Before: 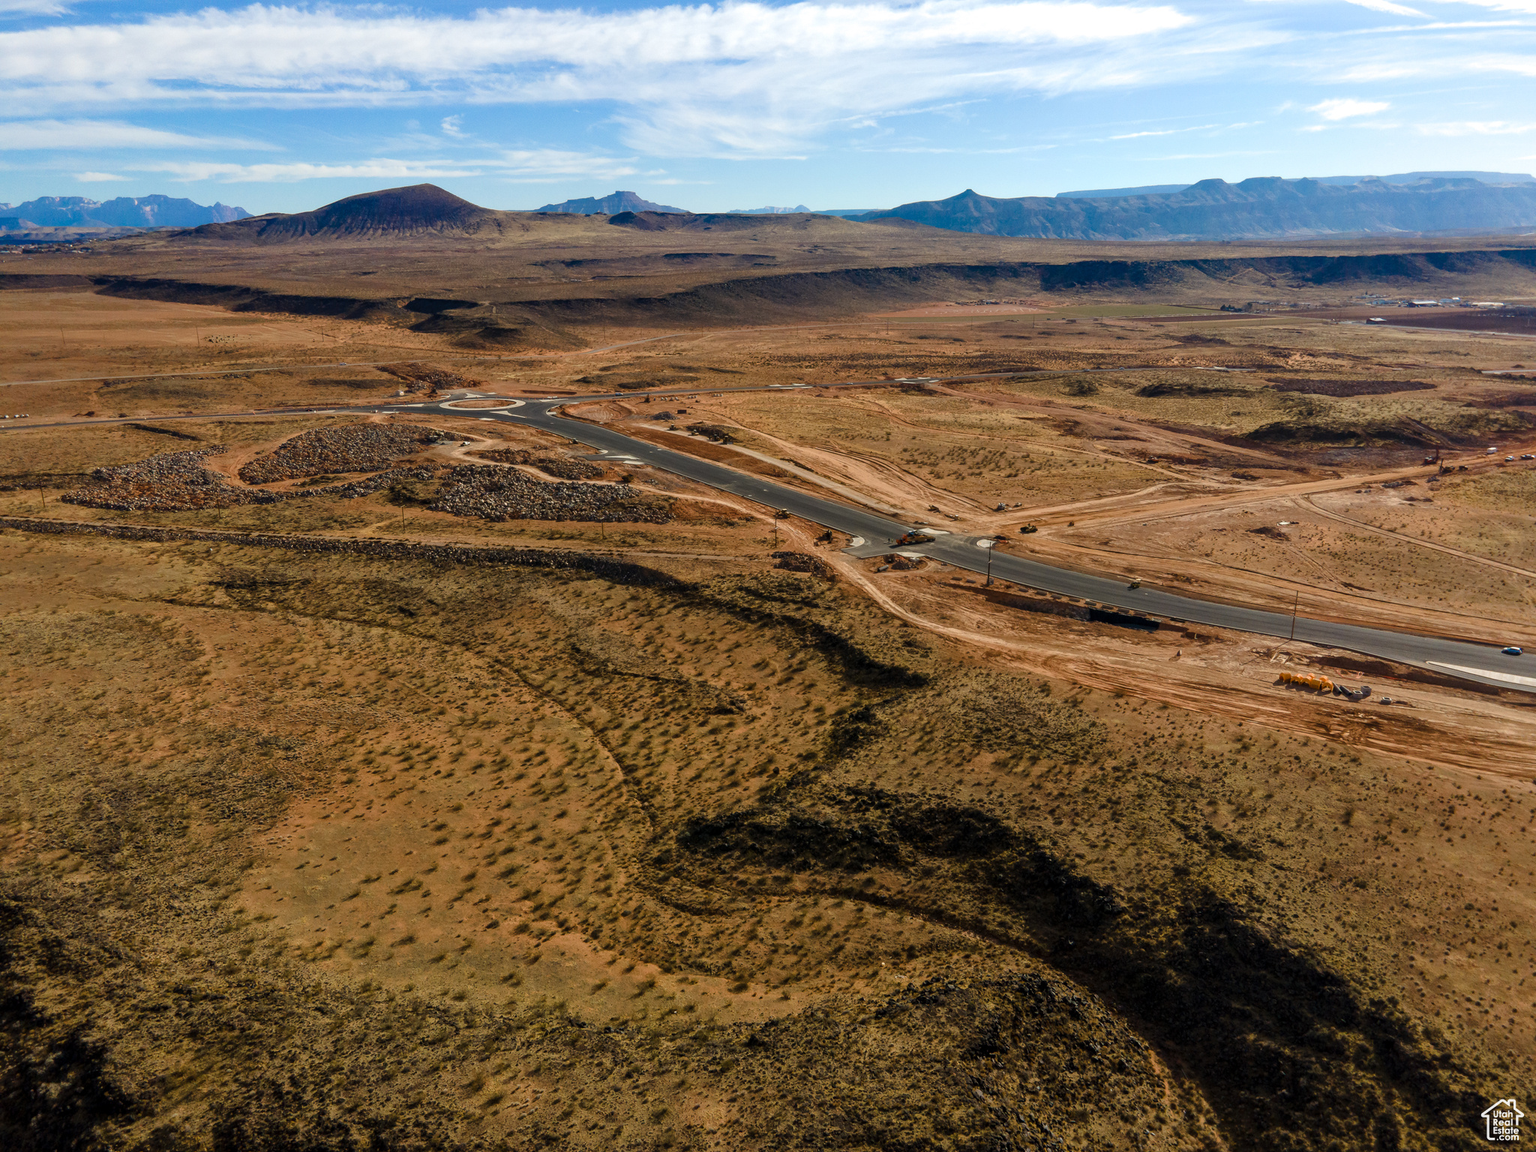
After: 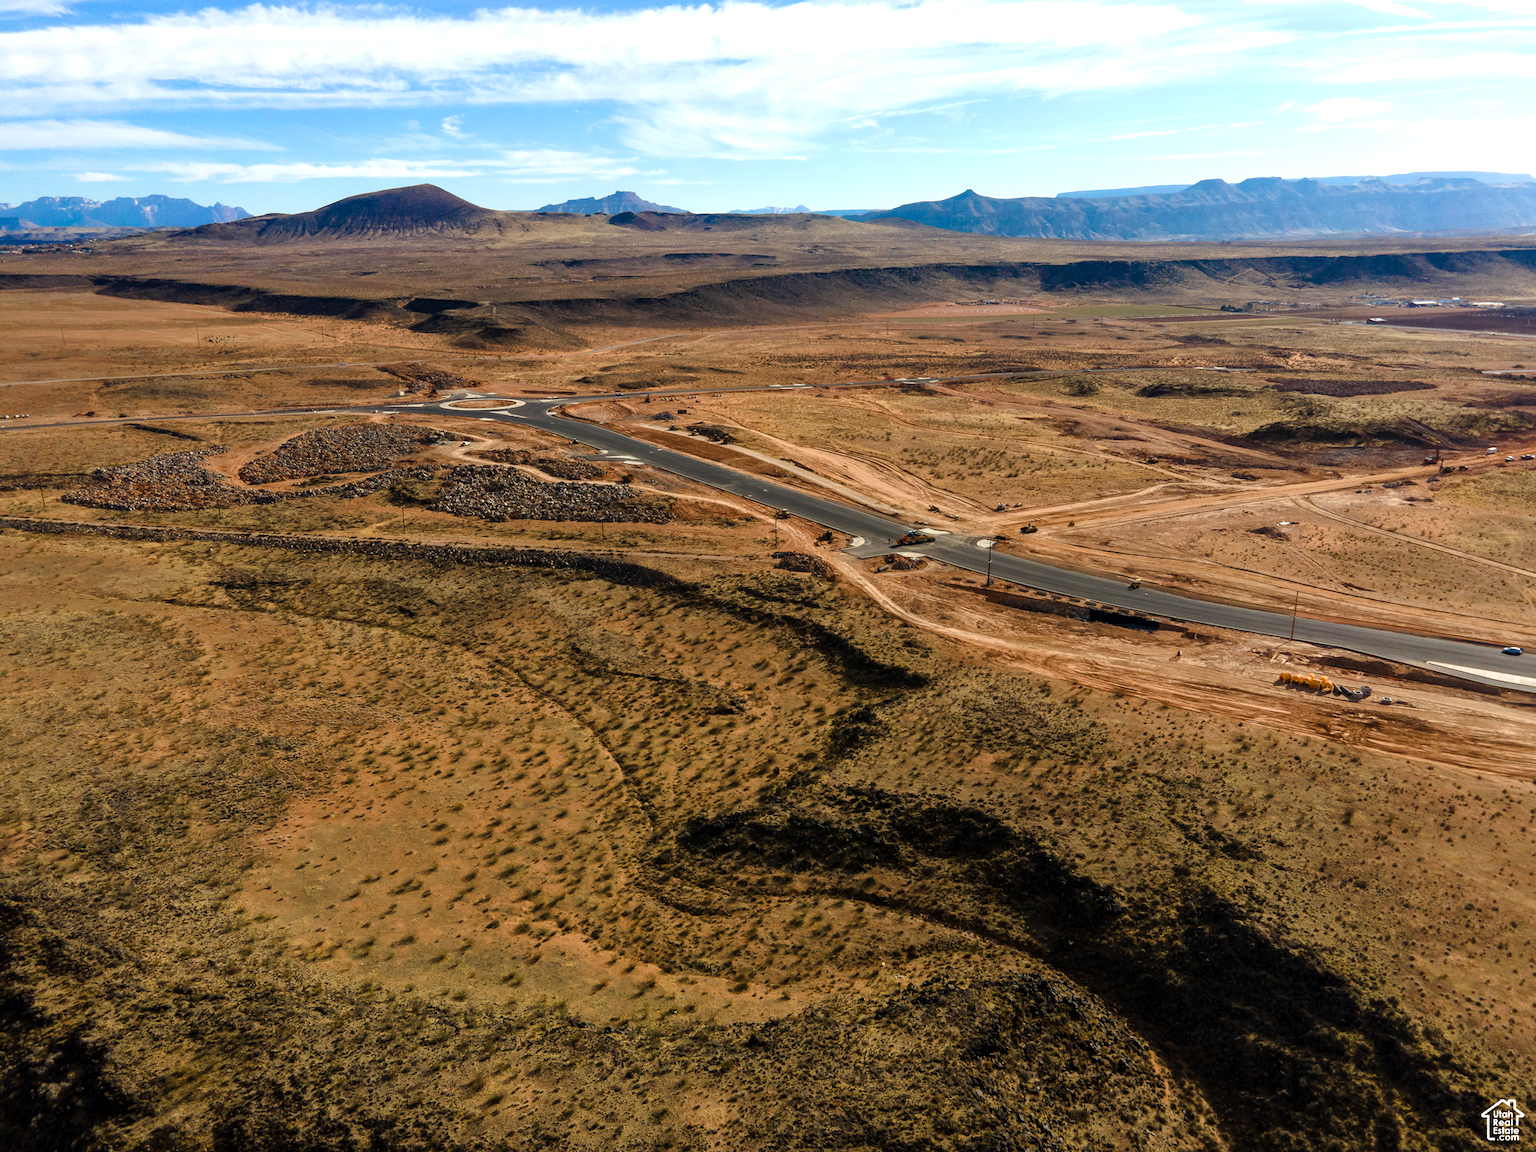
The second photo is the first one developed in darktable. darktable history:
tone equalizer: -8 EV -0.402 EV, -7 EV -0.421 EV, -6 EV -0.34 EV, -5 EV -0.223 EV, -3 EV 0.188 EV, -2 EV 0.33 EV, -1 EV 0.397 EV, +0 EV 0.423 EV
